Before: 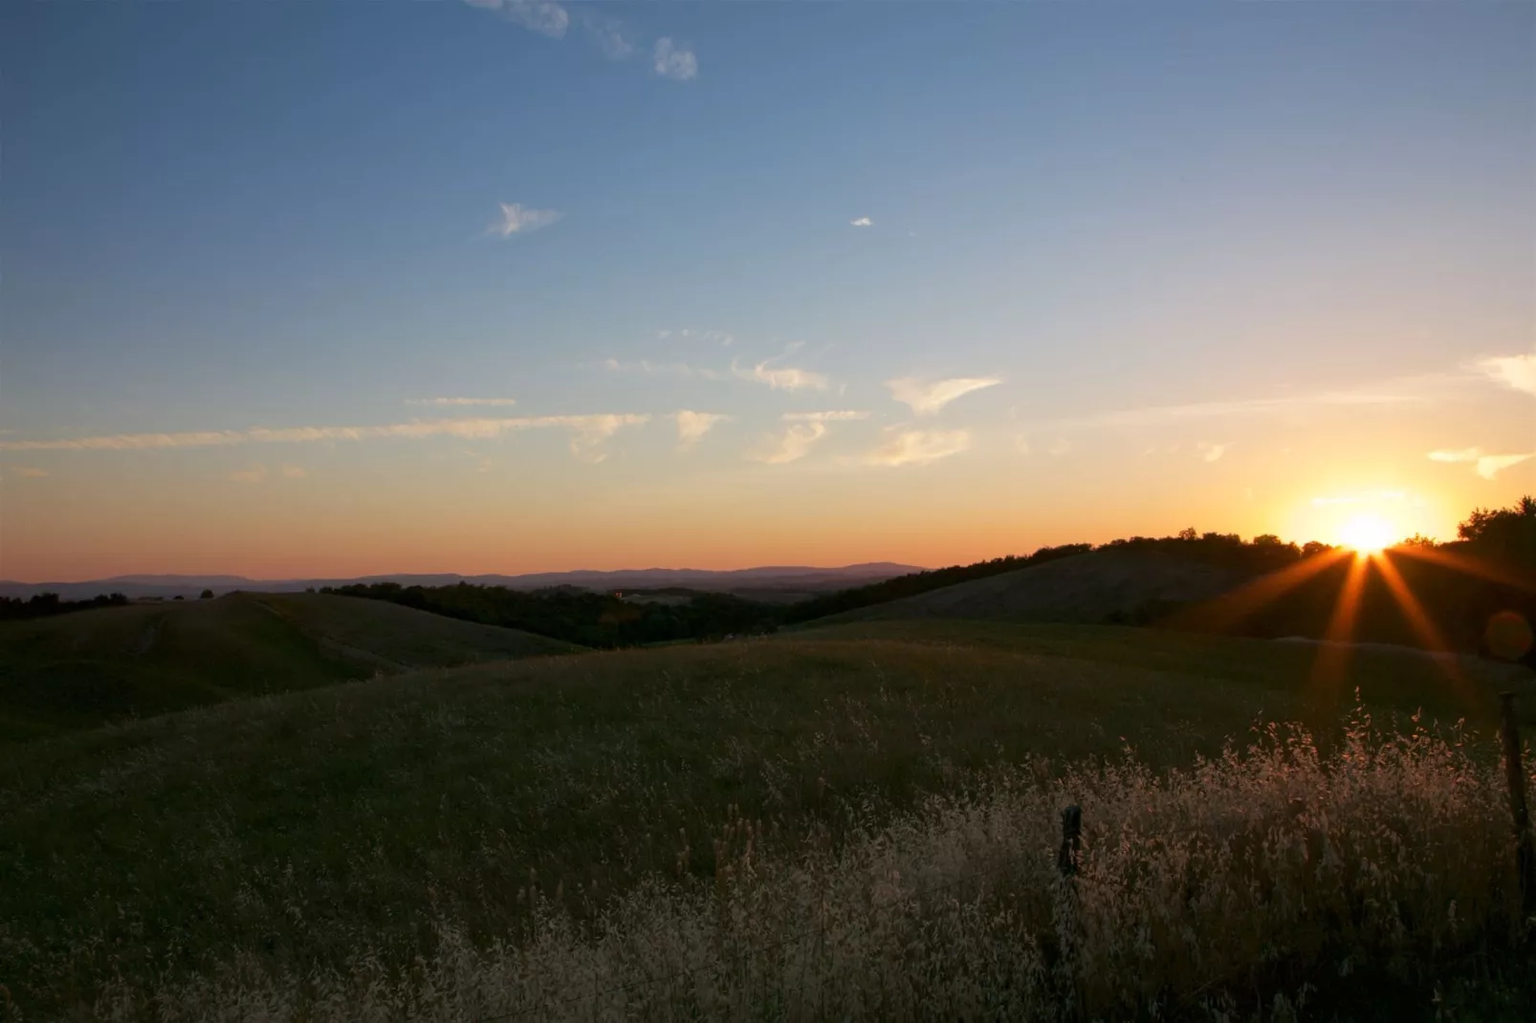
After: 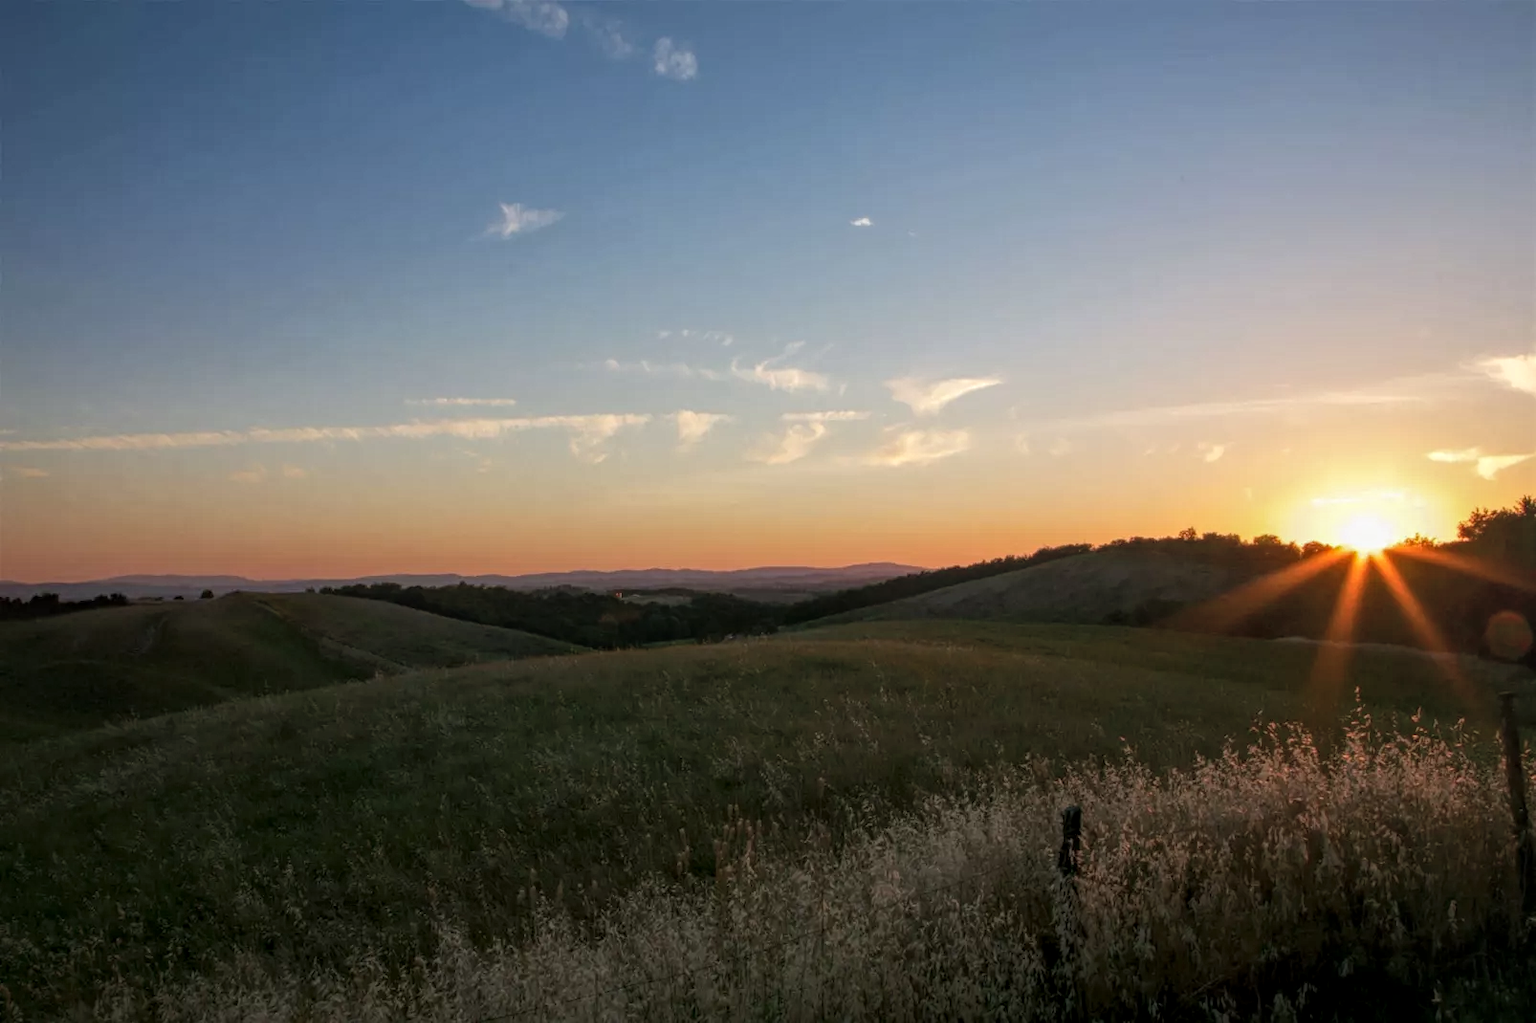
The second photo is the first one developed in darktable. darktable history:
local contrast: highlights 76%, shadows 55%, detail 177%, midtone range 0.211
